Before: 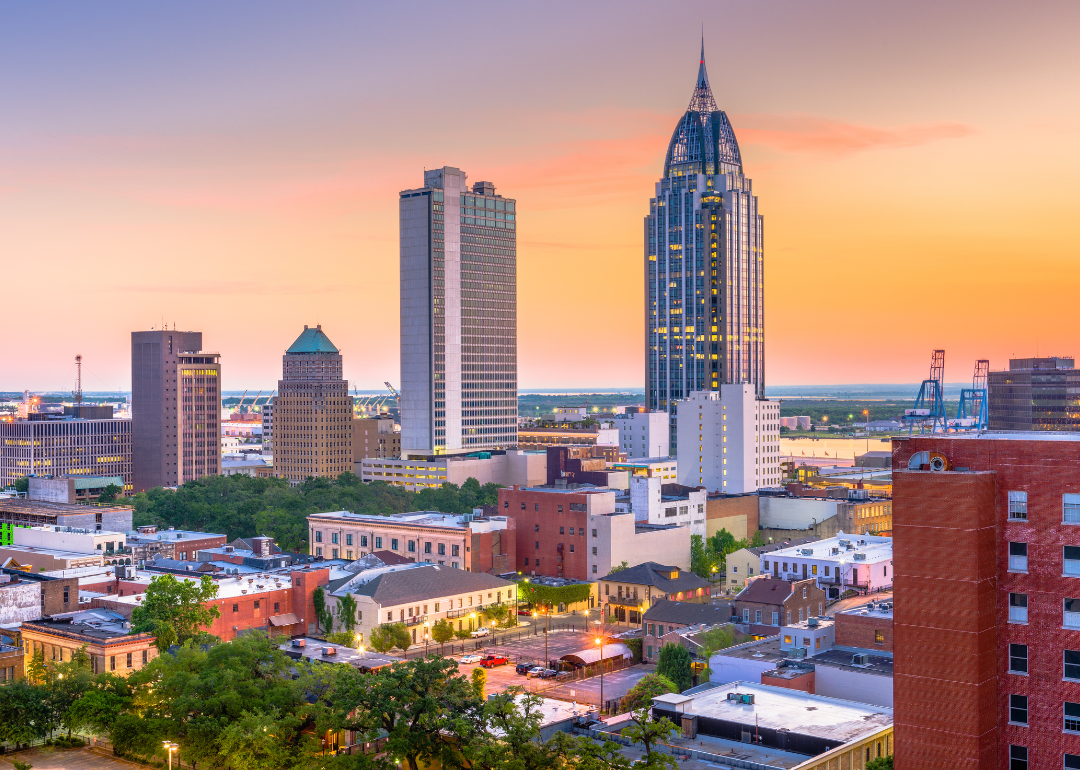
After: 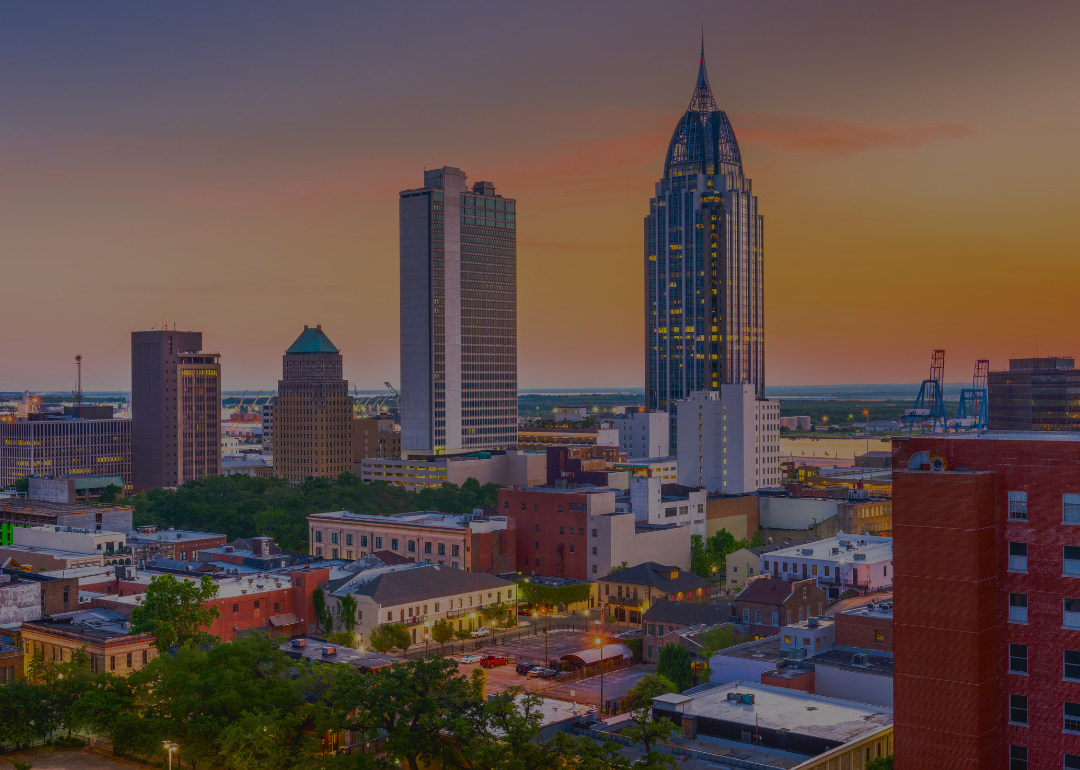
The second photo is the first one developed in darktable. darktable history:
contrast brightness saturation: contrast -0.19, brightness -0.19, saturation -0.04
exposure: exposure -0.5 EV
